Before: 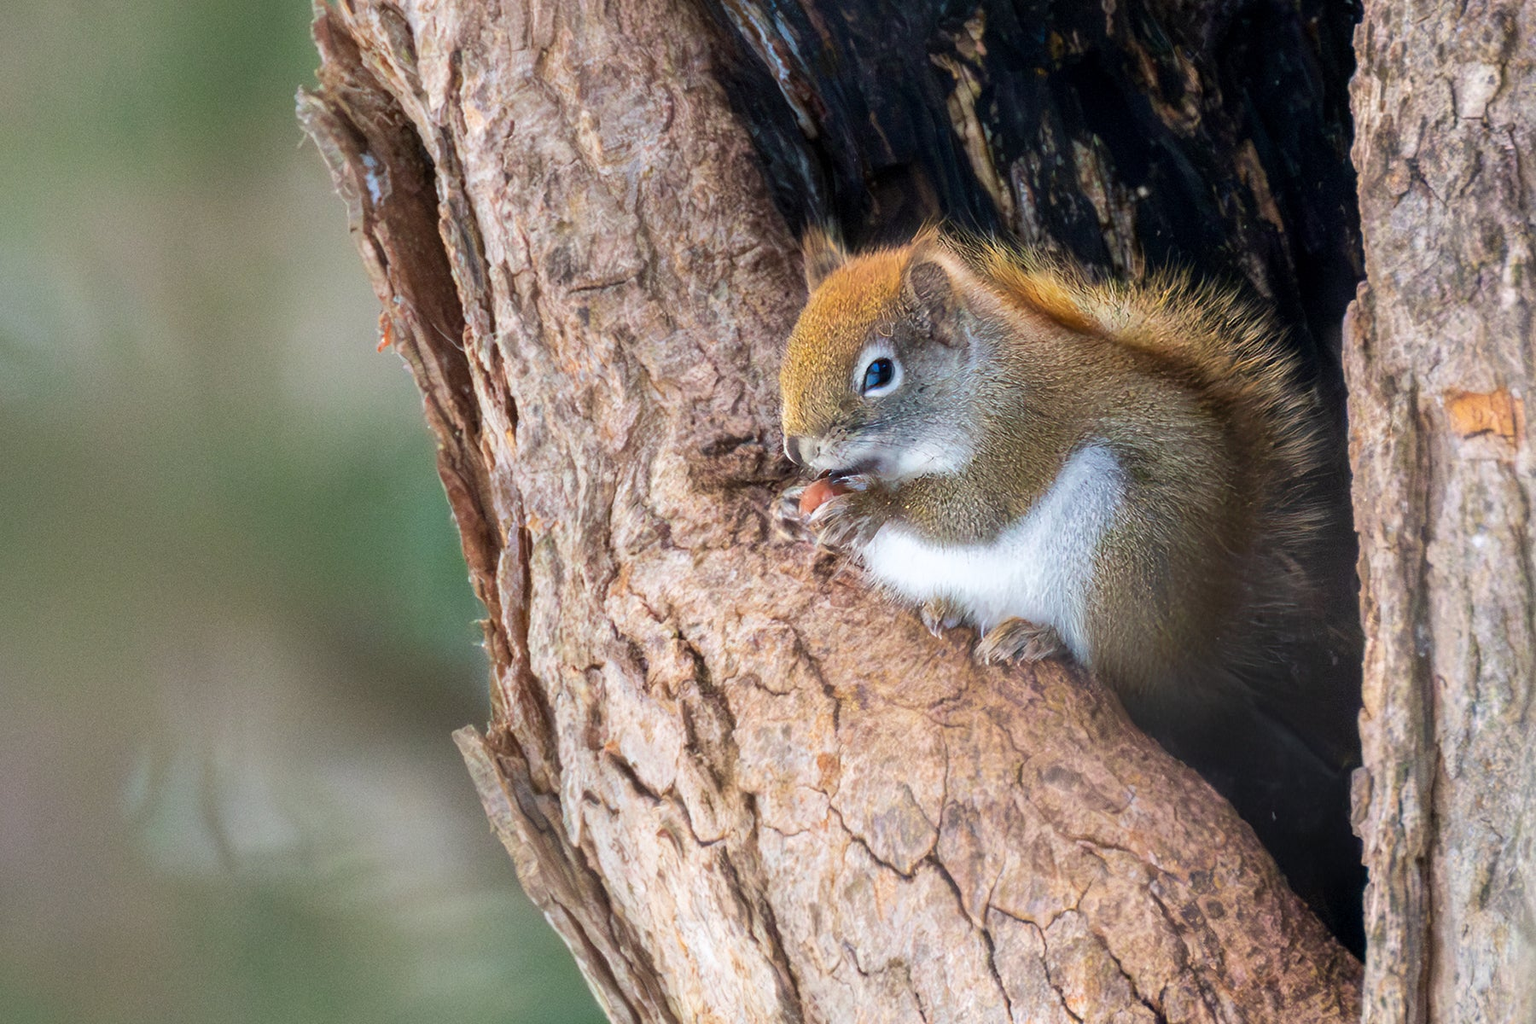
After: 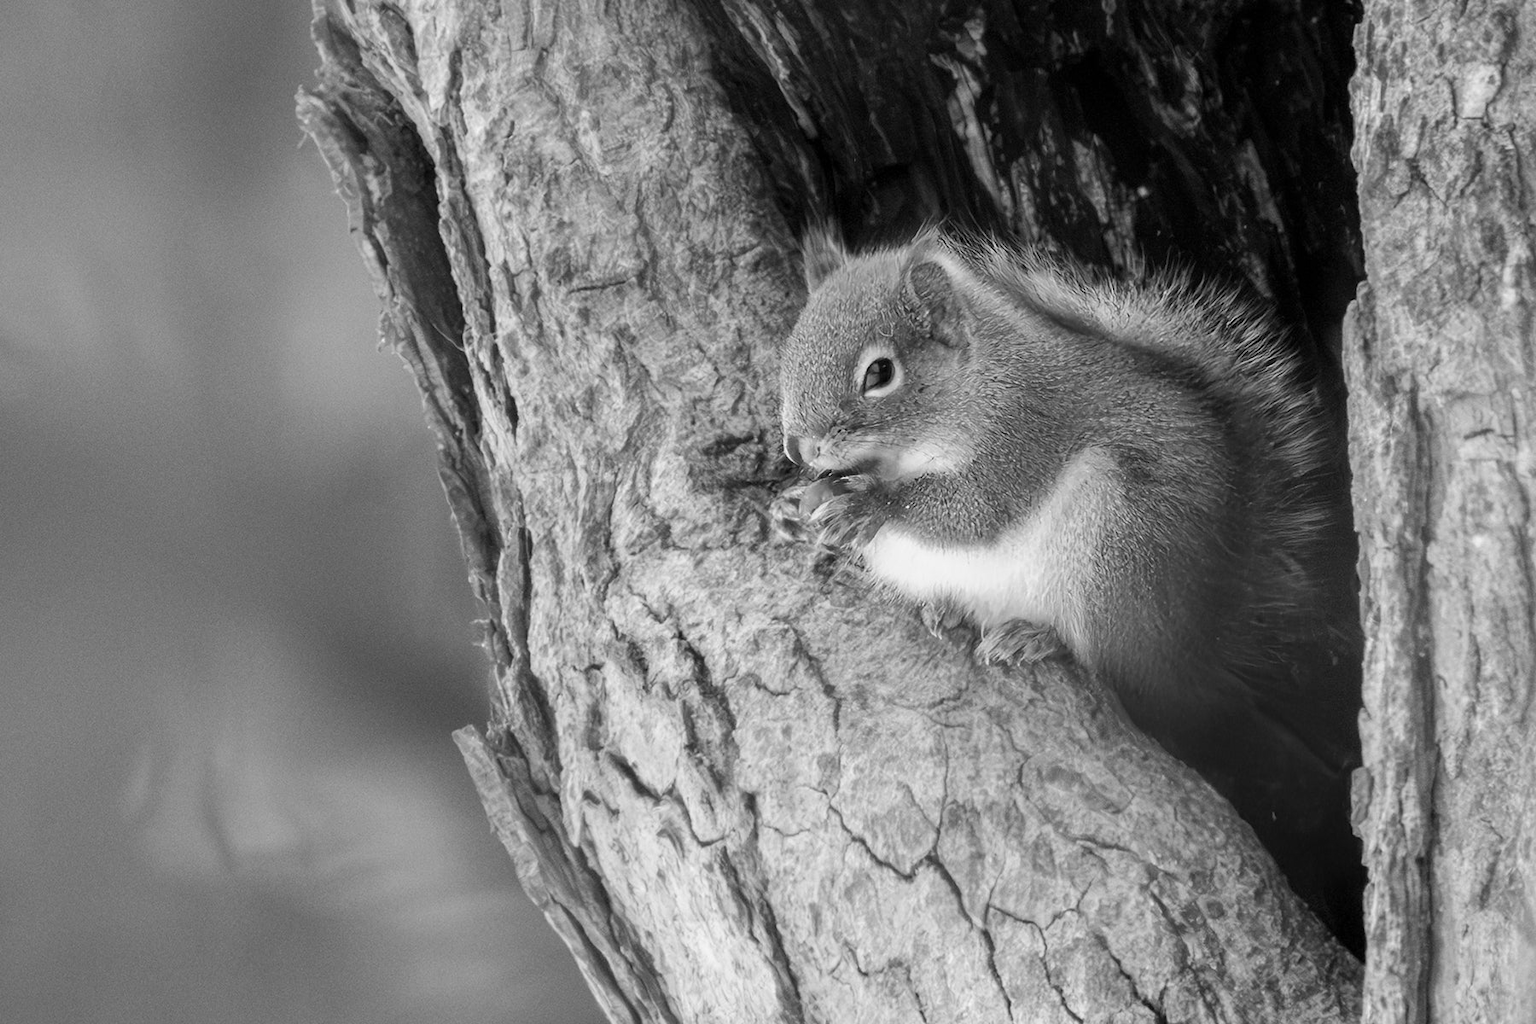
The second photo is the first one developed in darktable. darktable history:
monochrome: a -92.57, b 58.91
exposure: exposure 0.127 EV, compensate highlight preservation false
white balance: red 1, blue 1
